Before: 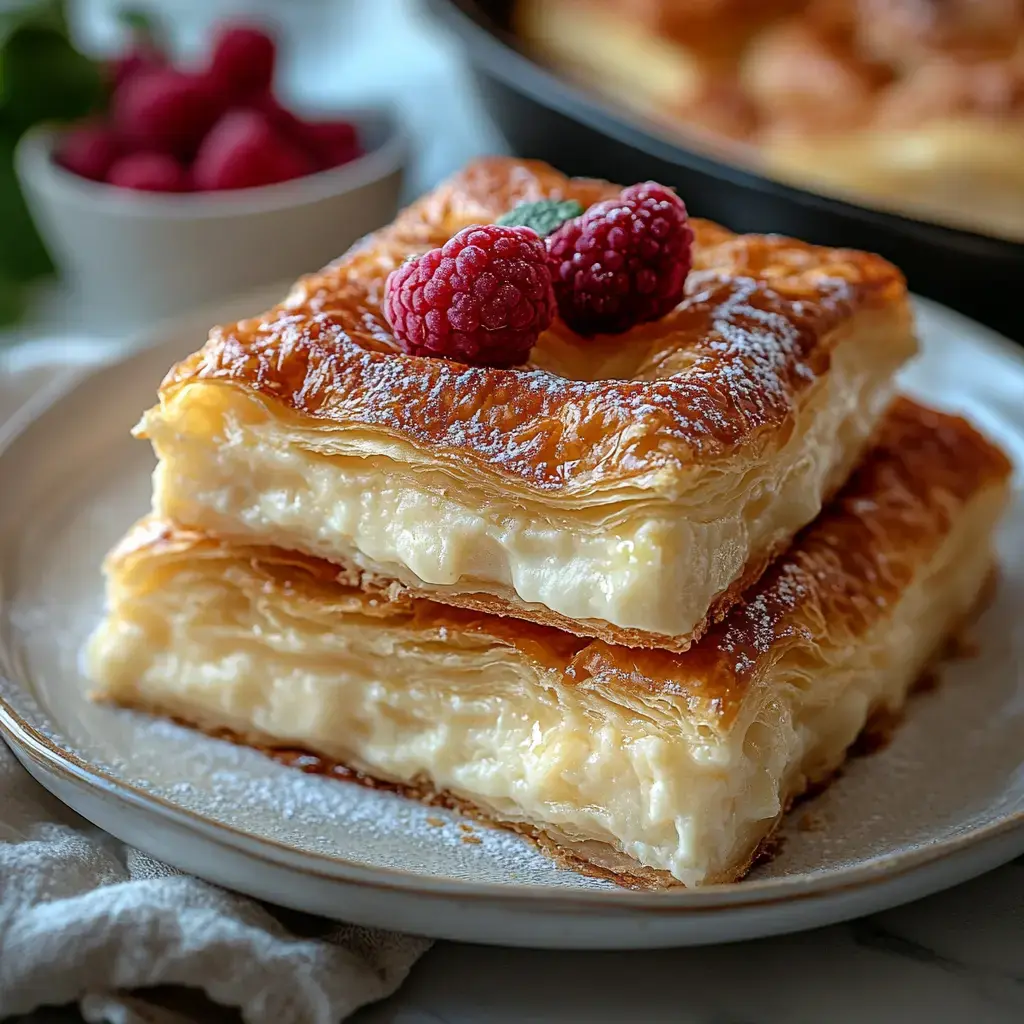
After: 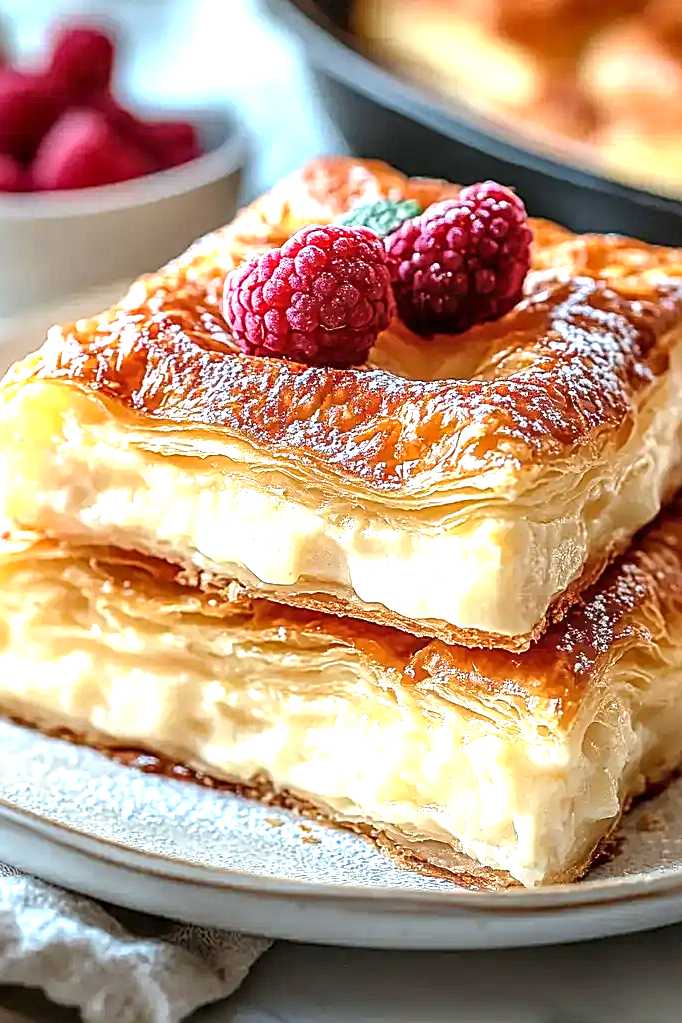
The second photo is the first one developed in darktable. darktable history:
exposure: black level correction 0, exposure 1.3 EV, compensate exposure bias true, compensate highlight preservation false
crop and rotate: left 15.754%, right 17.579%
sharpen: on, module defaults
local contrast: detail 130%
